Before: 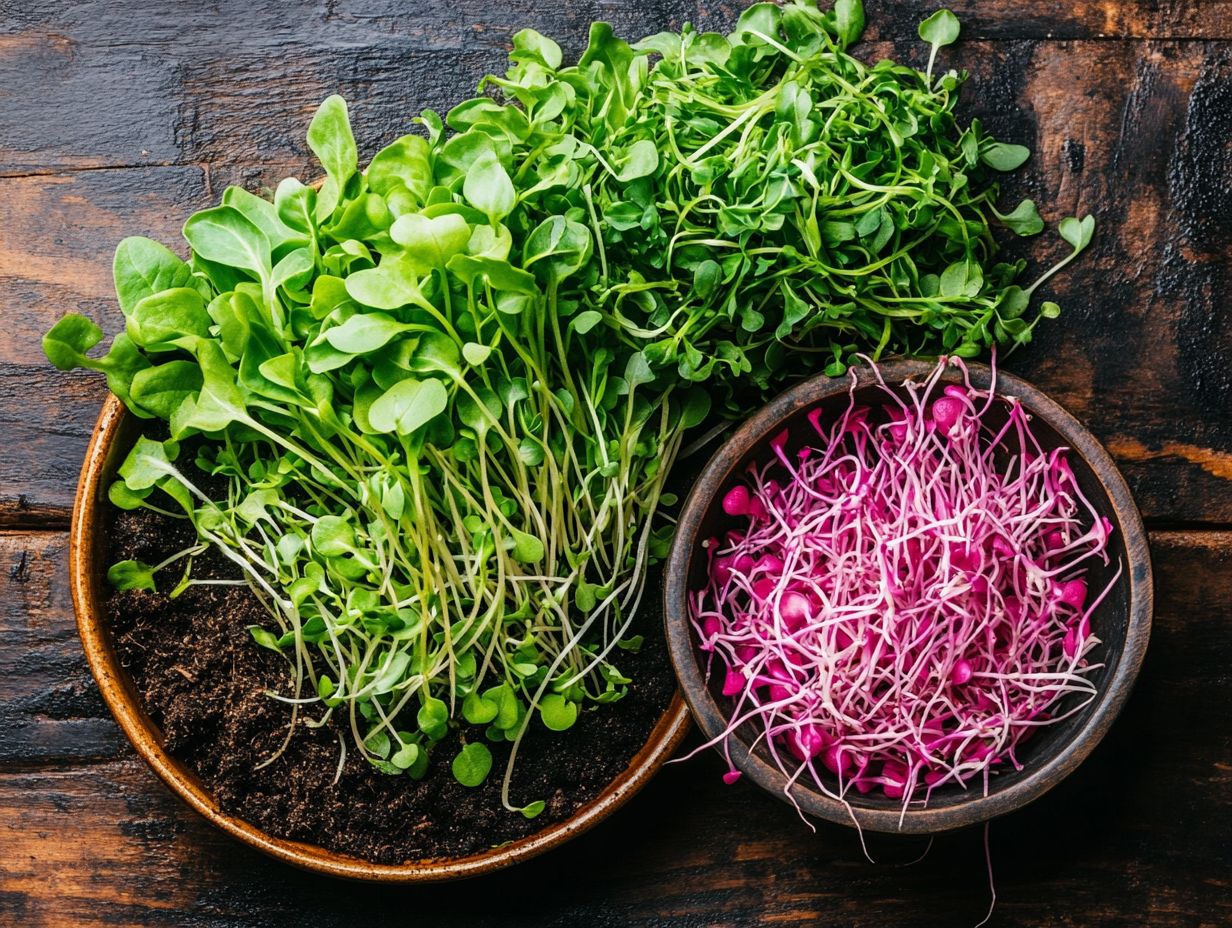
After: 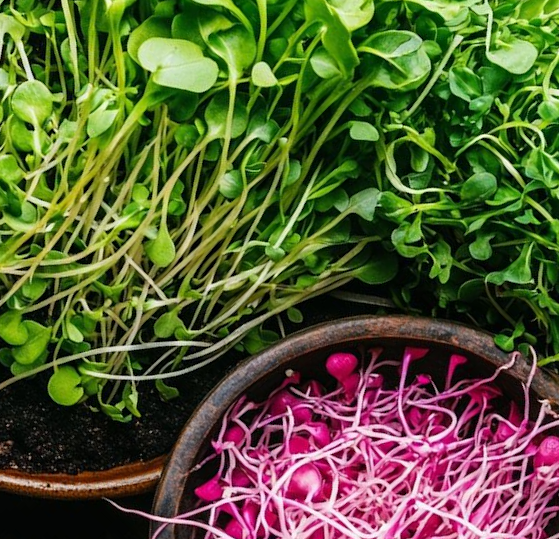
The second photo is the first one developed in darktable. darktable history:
crop and rotate: angle -45.31°, top 16.26%, right 0.842%, bottom 11.758%
